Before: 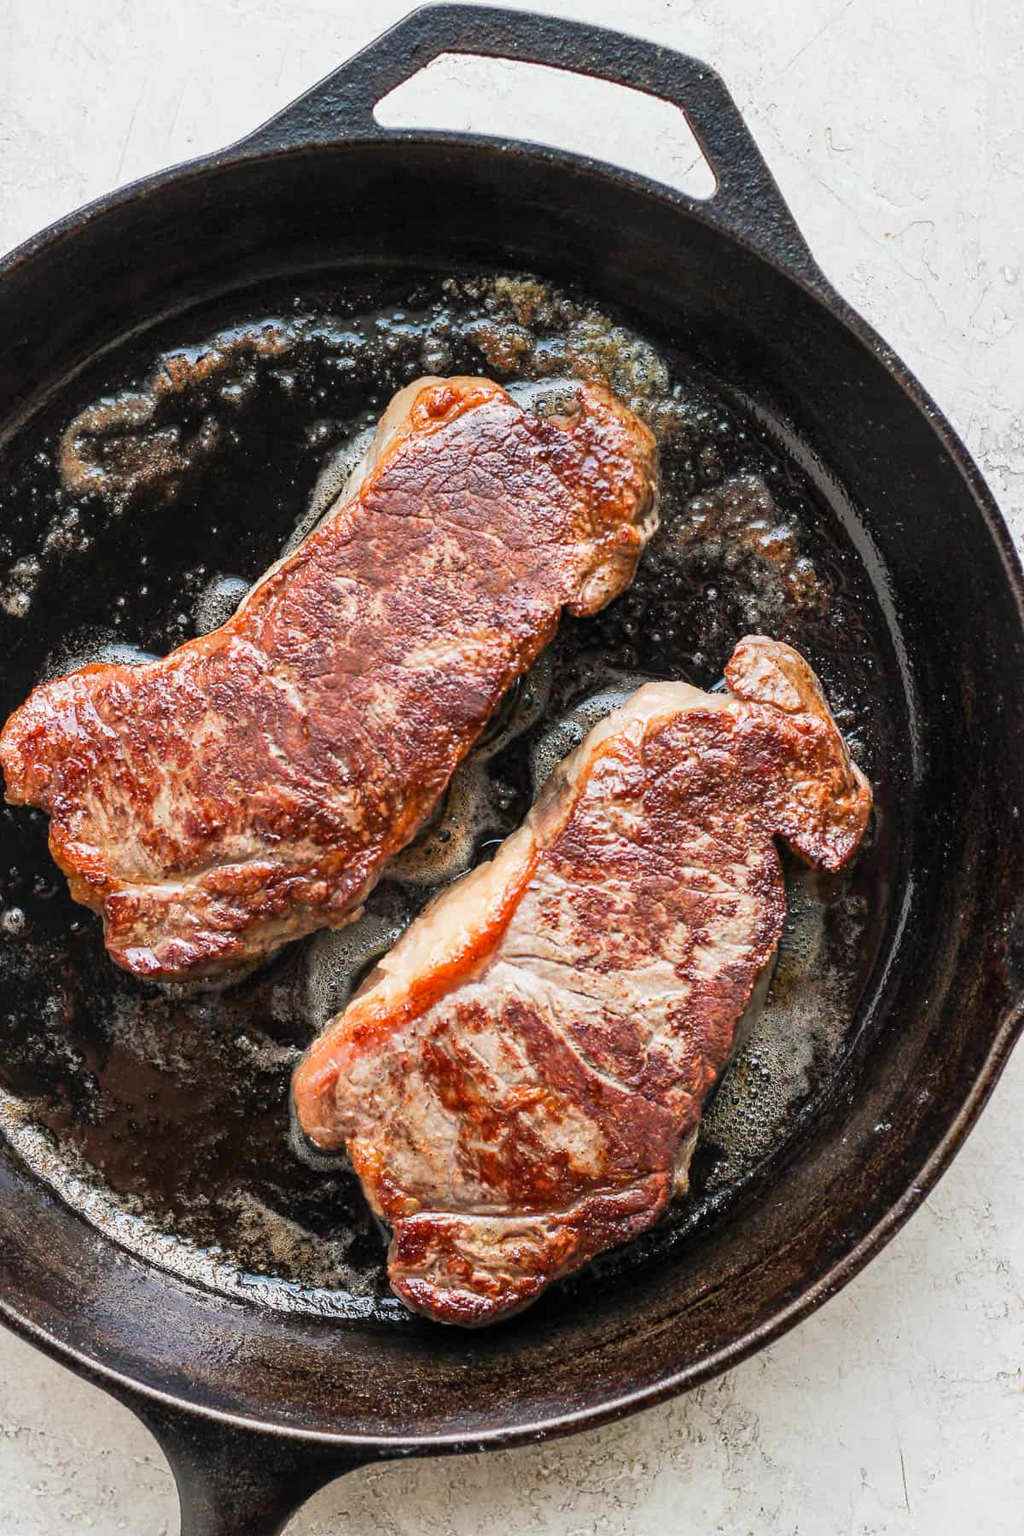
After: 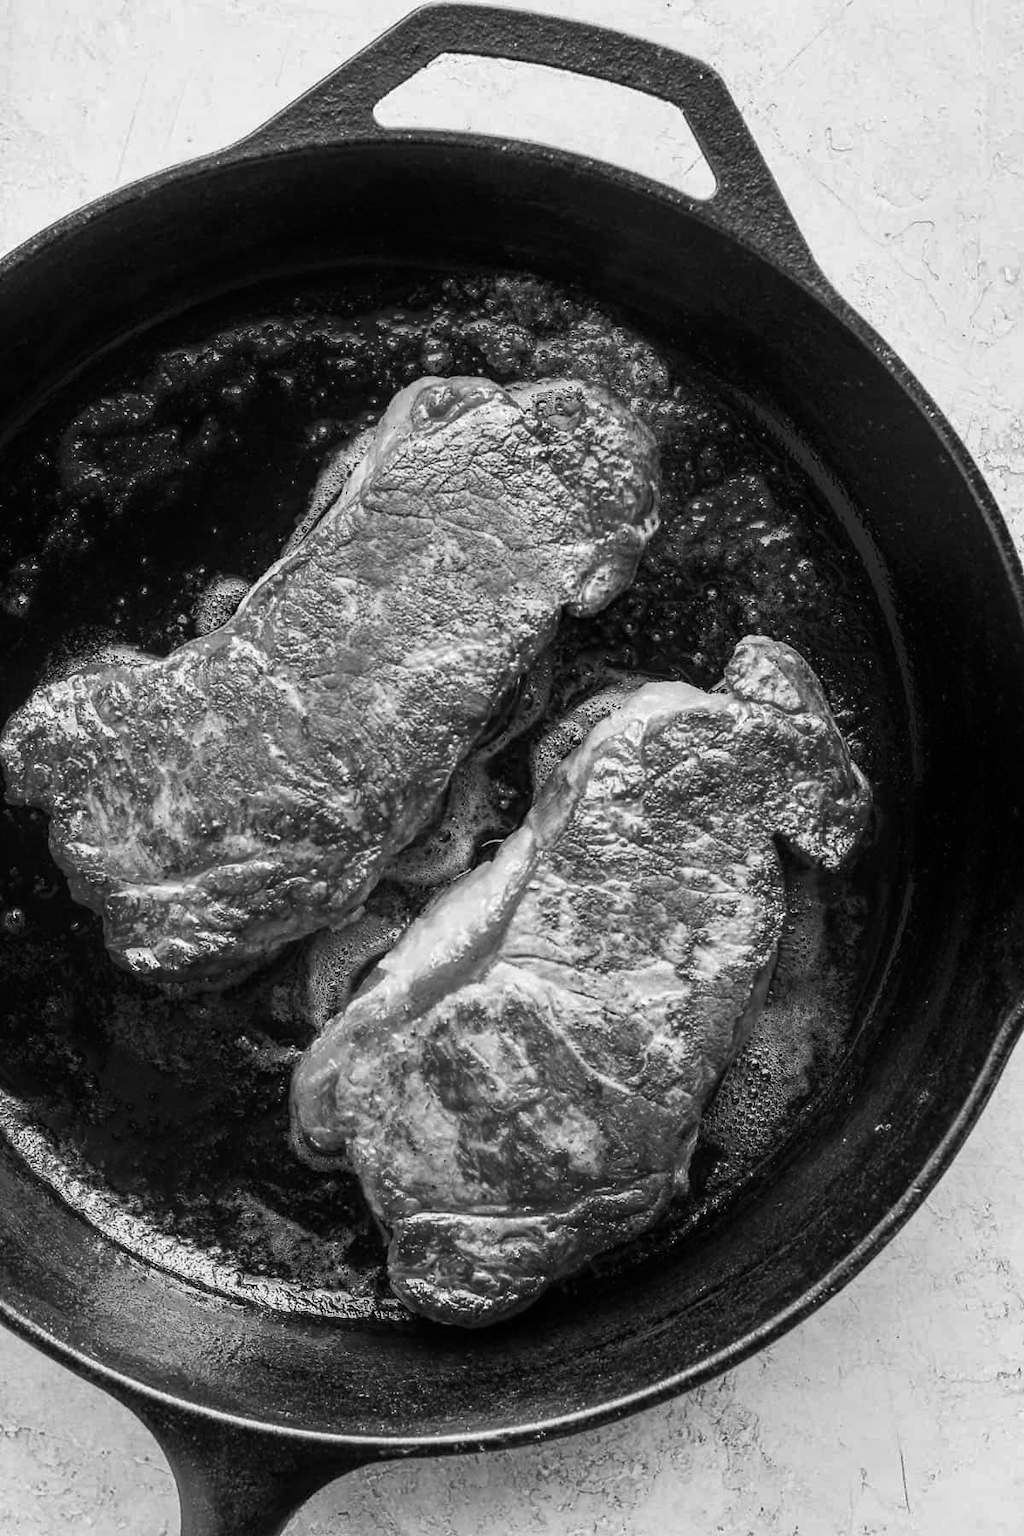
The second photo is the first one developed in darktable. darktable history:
shadows and highlights: shadows -88.31, highlights -36.67, soften with gaussian
color zones: curves: ch0 [(0.002, 0.593) (0.143, 0.417) (0.285, 0.541) (0.455, 0.289) (0.608, 0.327) (0.727, 0.283) (0.869, 0.571) (1, 0.603)]; ch1 [(0, 0) (0.143, 0) (0.286, 0) (0.429, 0) (0.571, 0) (0.714, 0) (0.857, 0)]
